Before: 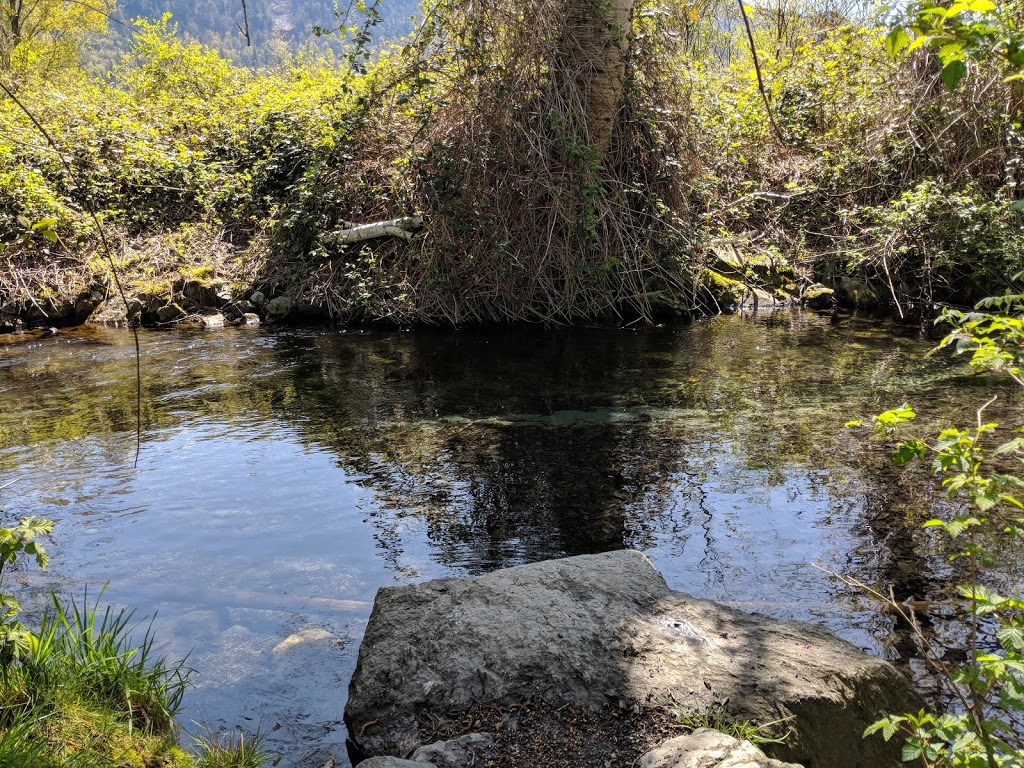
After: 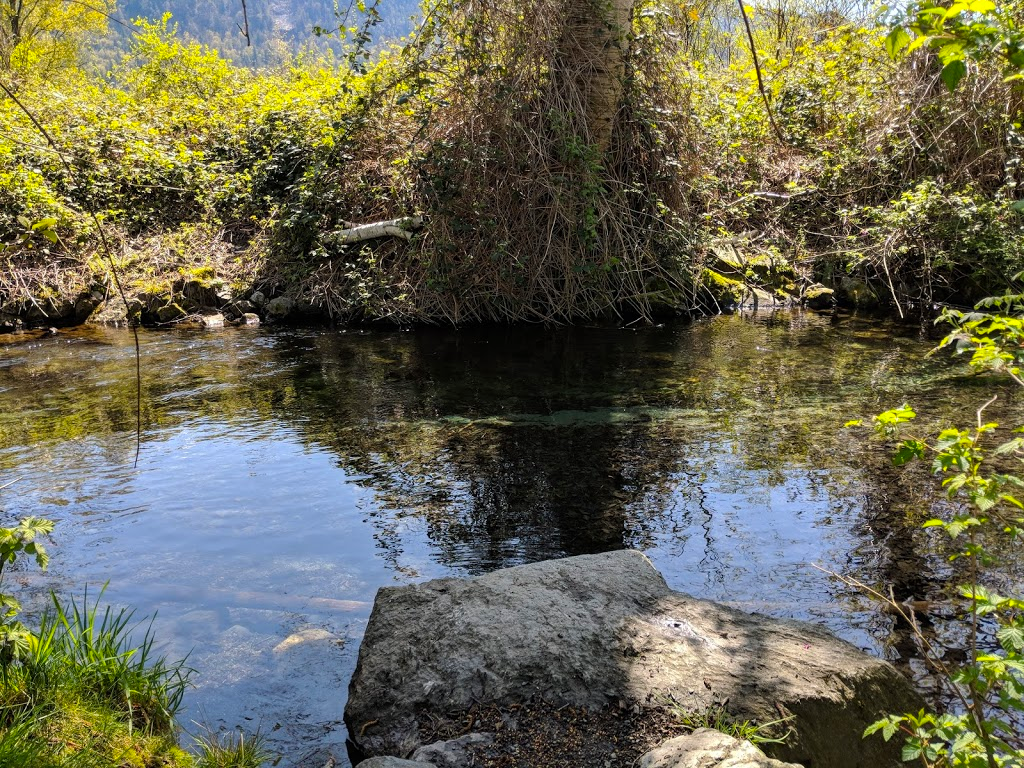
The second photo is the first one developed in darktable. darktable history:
color balance rgb: shadows lift › luminance -10.085%, shadows lift › chroma 0.783%, shadows lift › hue 114.41°, perceptual saturation grading › global saturation 0.941%, global vibrance 30.944%
